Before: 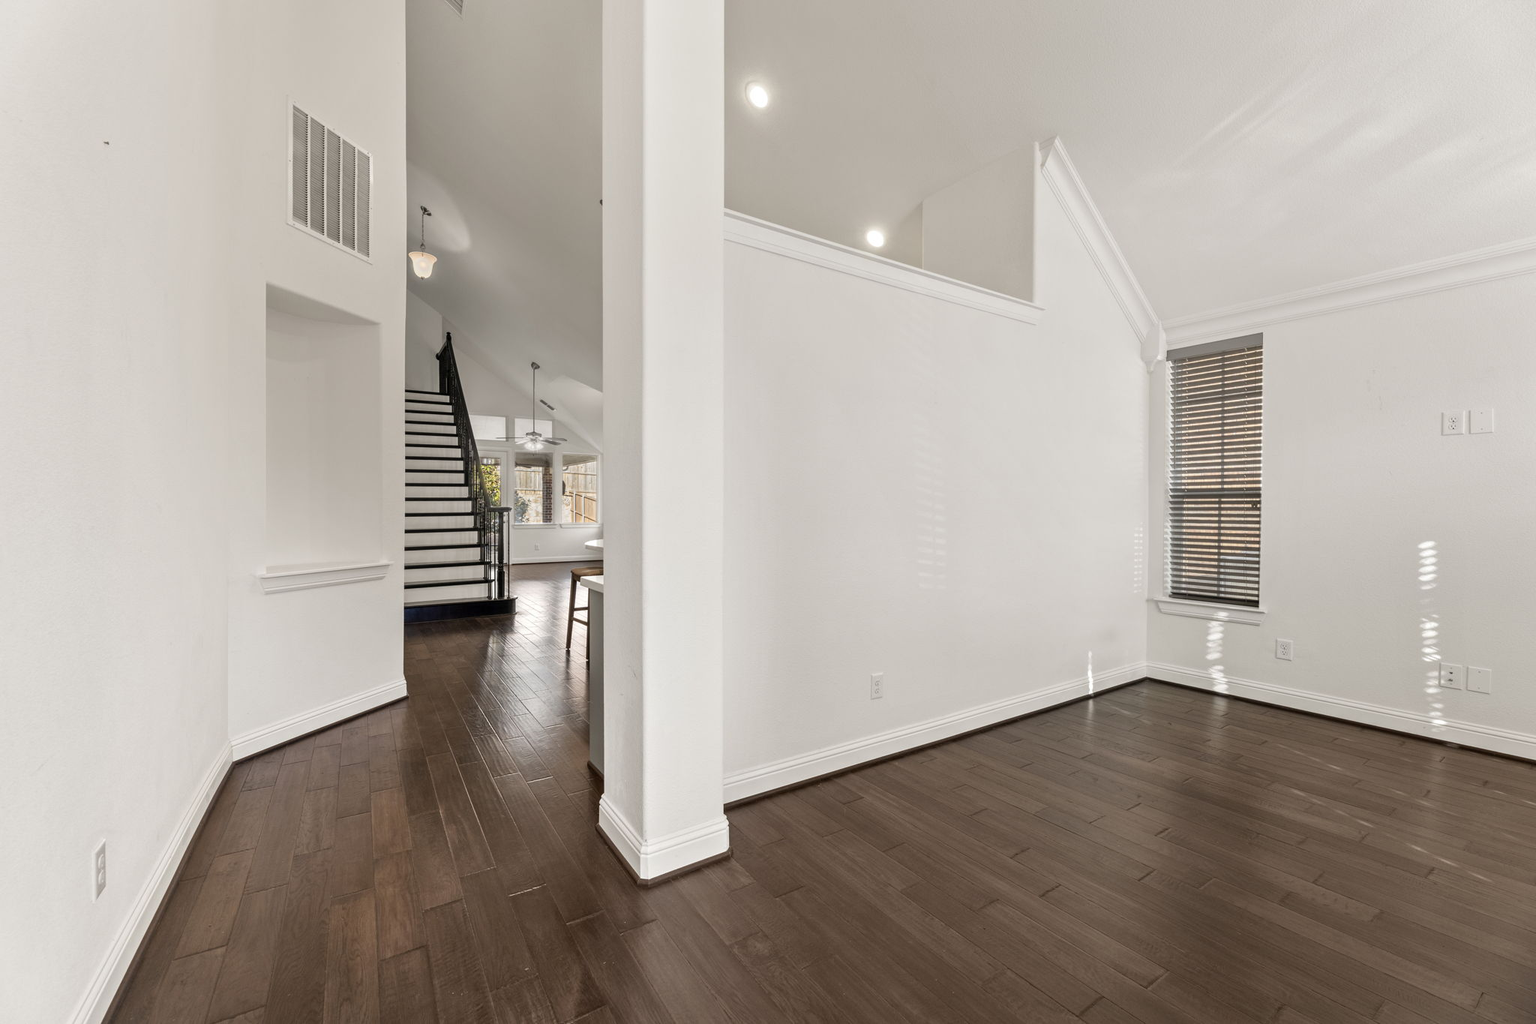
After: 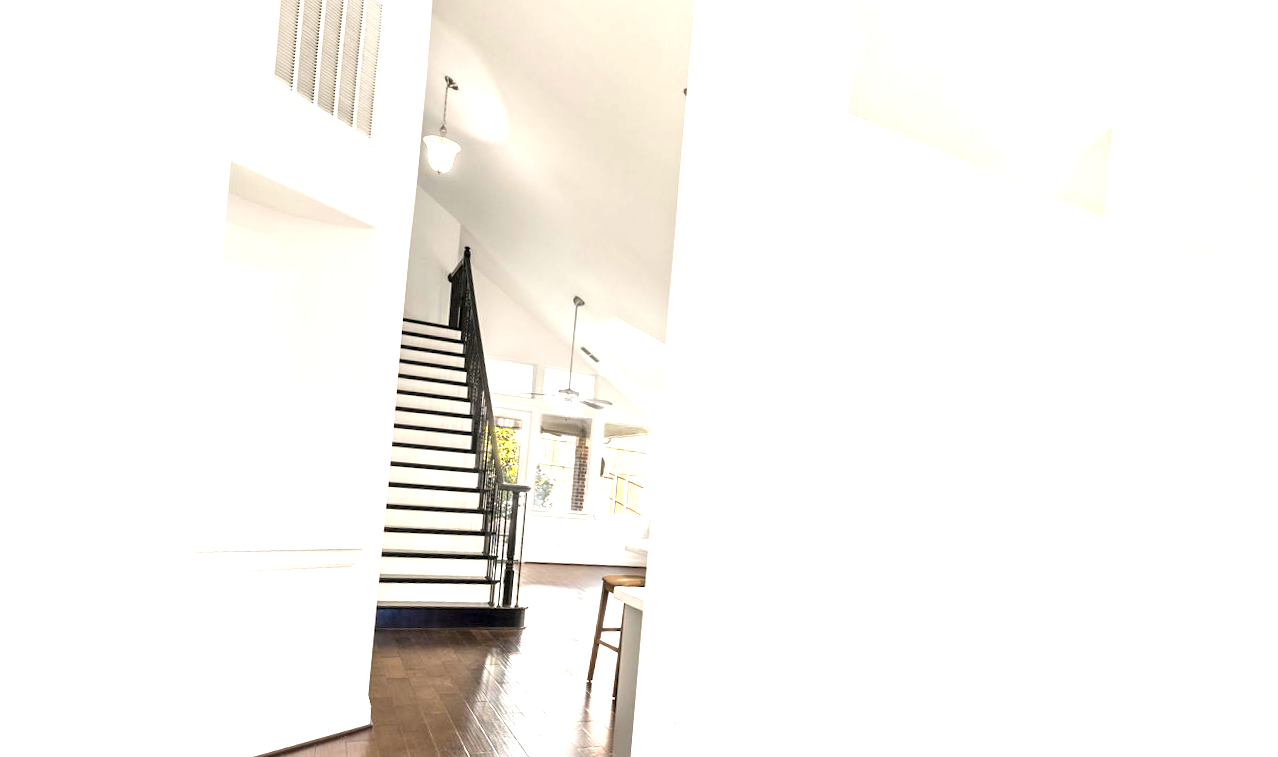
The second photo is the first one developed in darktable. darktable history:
color balance rgb: perceptual saturation grading › global saturation 10%, global vibrance 20%
crop and rotate: angle -4.99°, left 2.122%, top 6.945%, right 27.566%, bottom 30.519%
exposure: exposure 1.5 EV, compensate highlight preservation false
